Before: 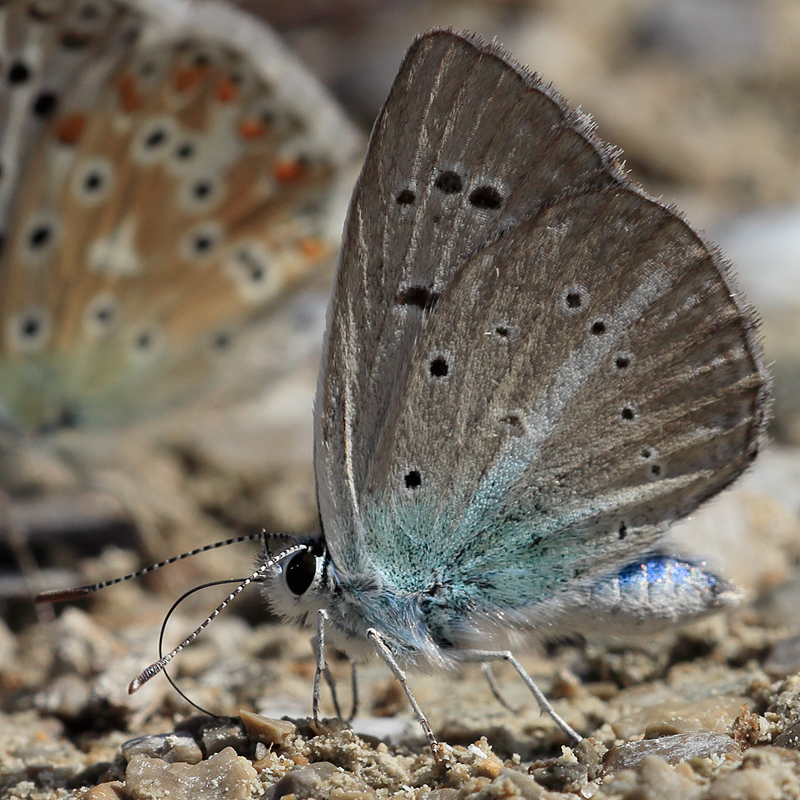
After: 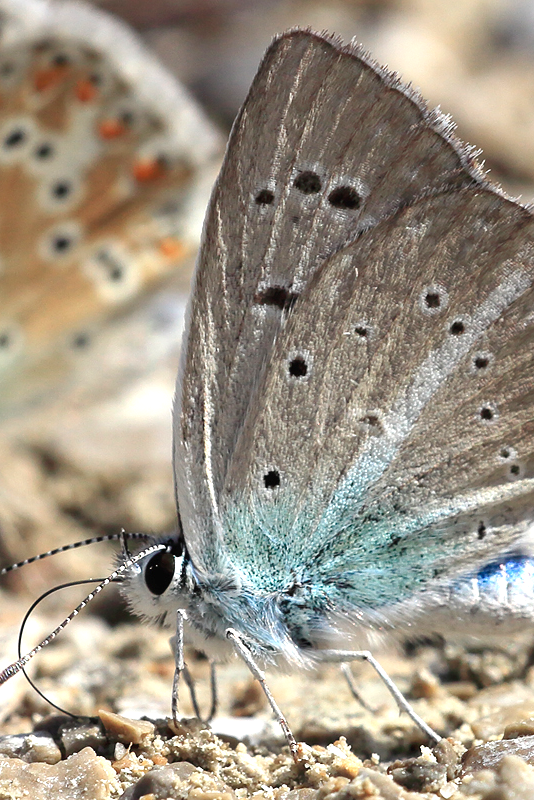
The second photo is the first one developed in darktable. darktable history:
exposure: black level correction 0, exposure 1 EV, compensate exposure bias true, compensate highlight preservation false
crop and rotate: left 17.732%, right 15.423%
